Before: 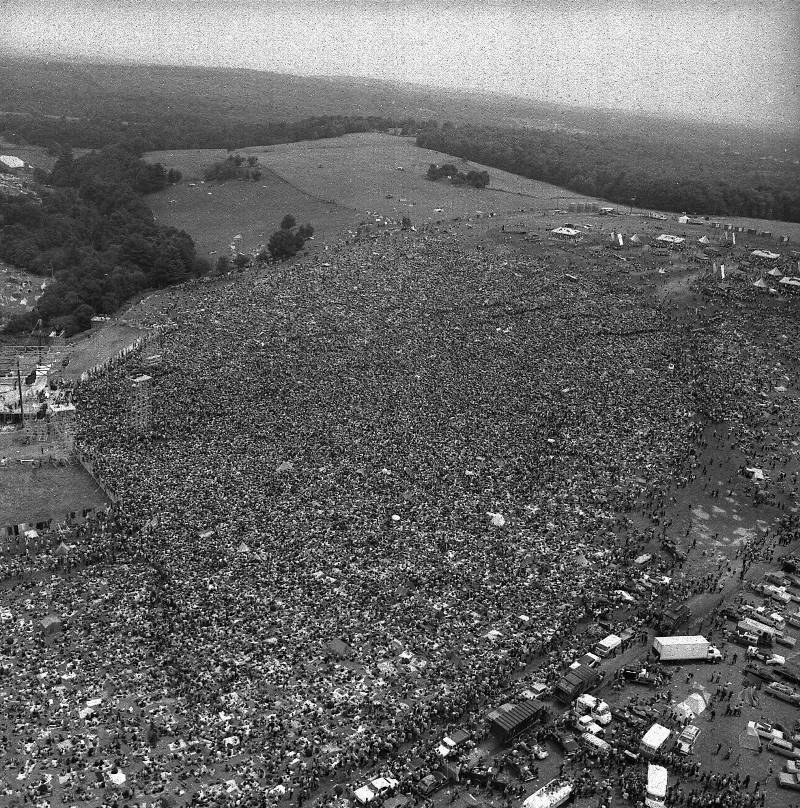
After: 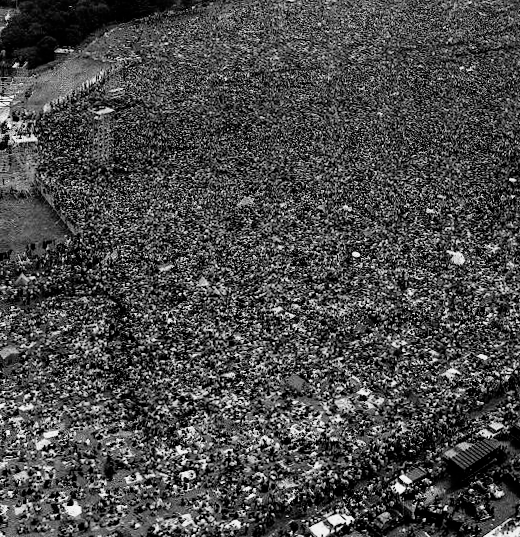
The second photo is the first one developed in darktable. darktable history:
crop and rotate: angle -0.971°, left 4.002%, top 32.309%, right 29.823%
filmic rgb: black relative exposure -4.04 EV, white relative exposure 3 EV, hardness 2.98, contrast 1.392, iterations of high-quality reconstruction 0
